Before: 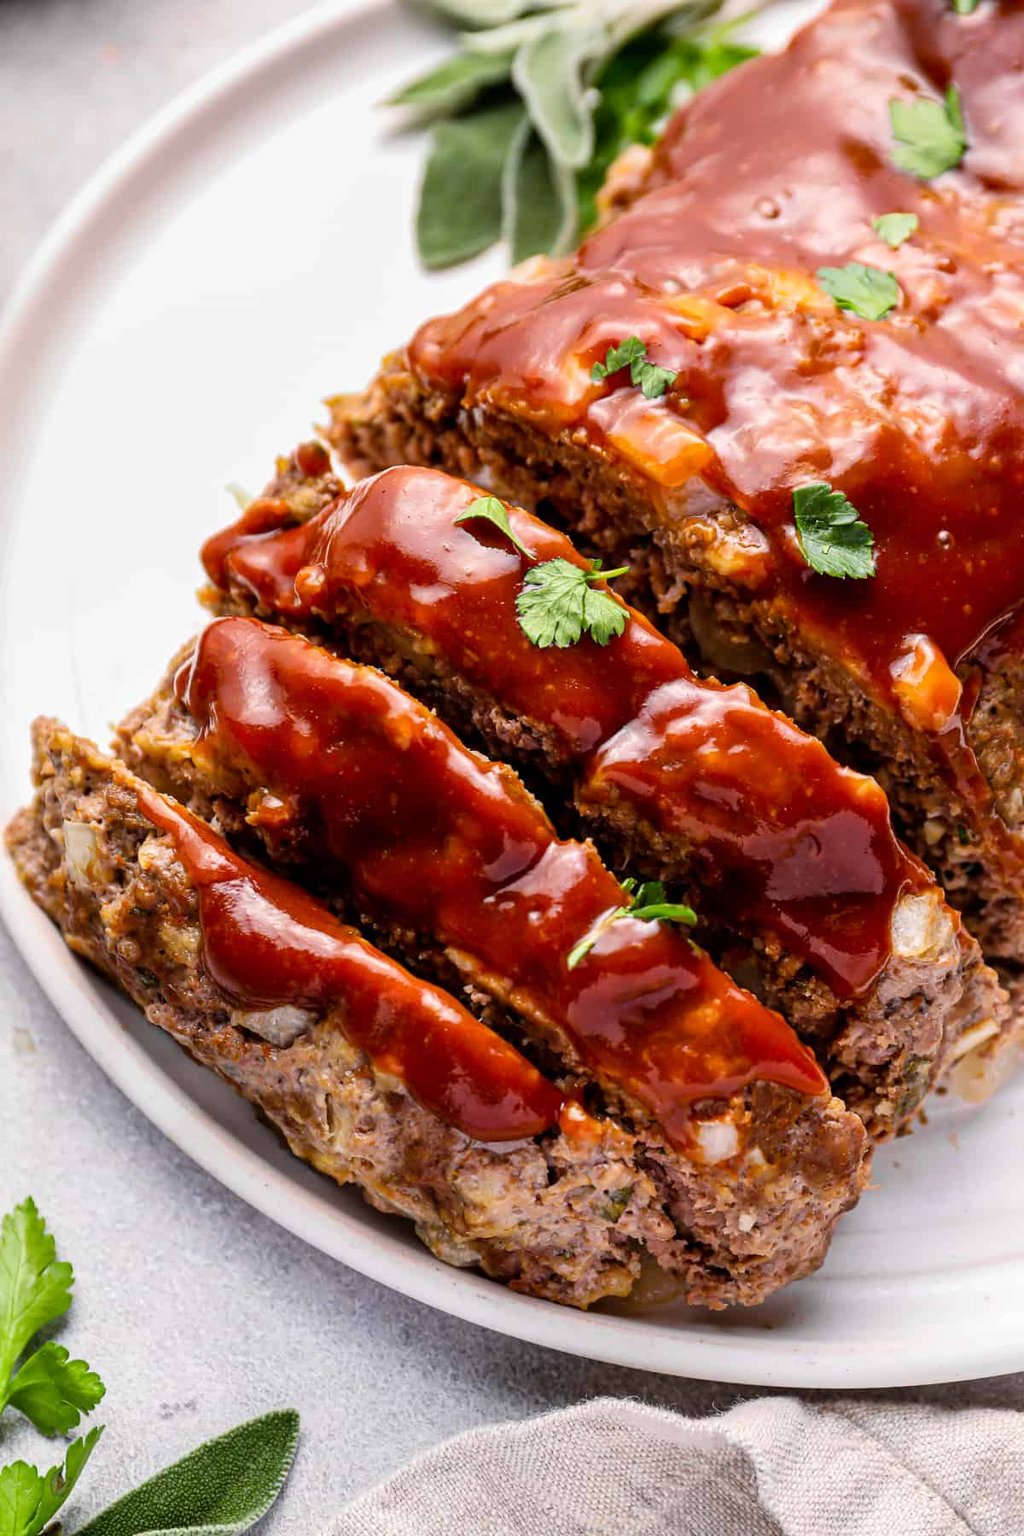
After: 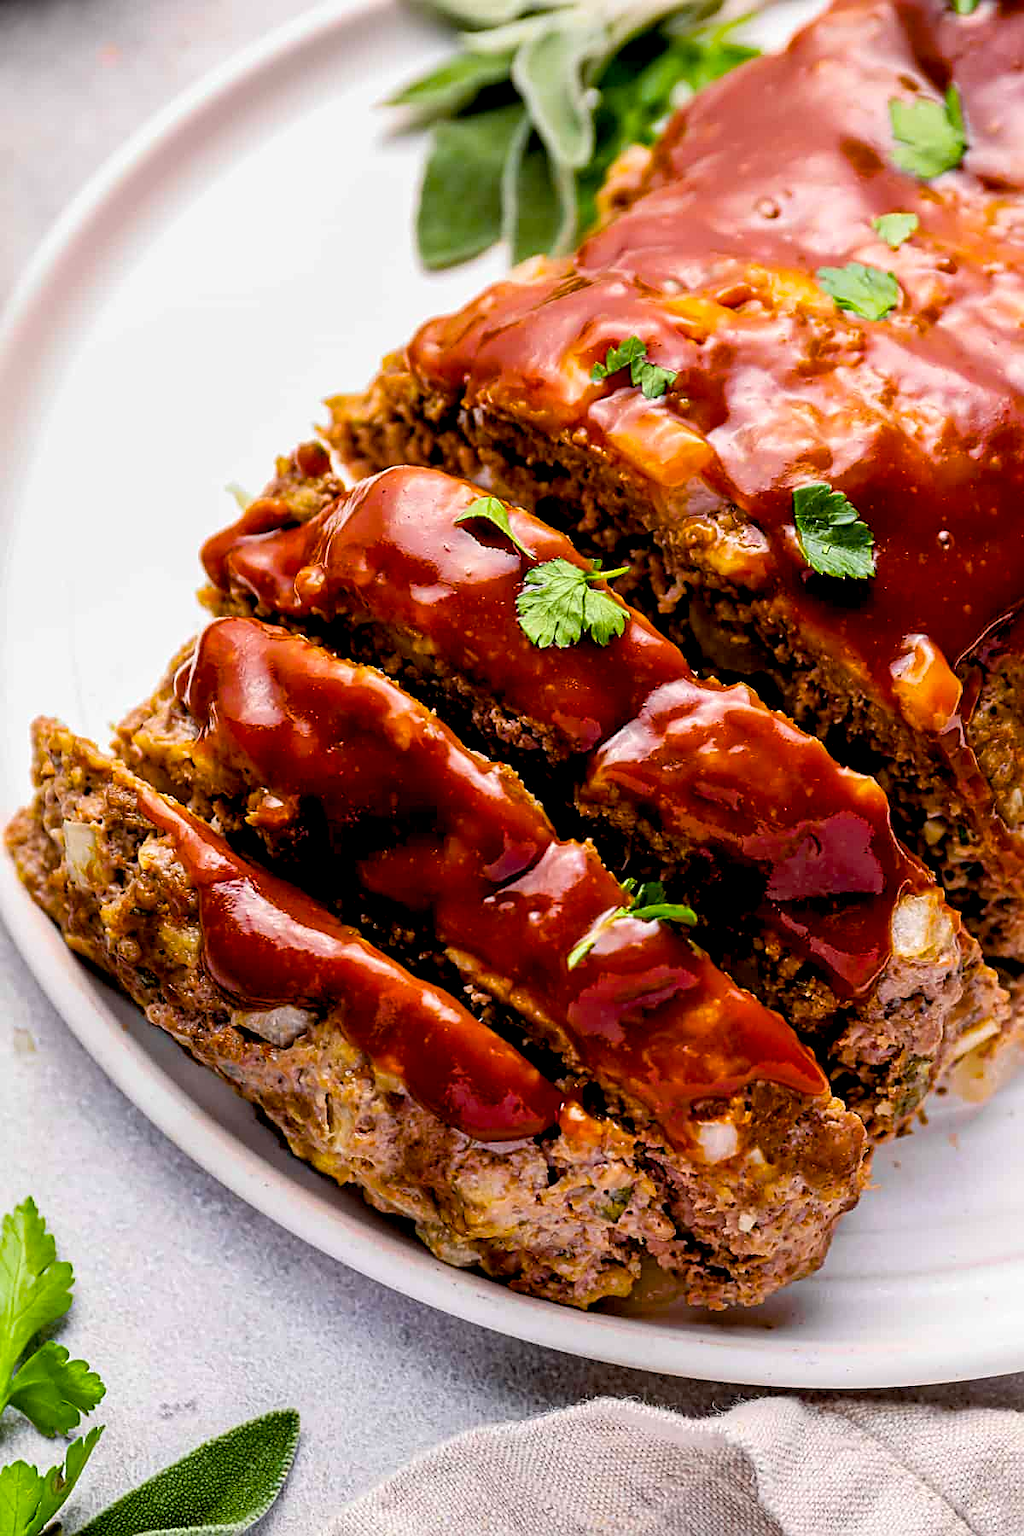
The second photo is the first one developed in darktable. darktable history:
color balance rgb: global offset › luminance -0.852%, perceptual saturation grading › global saturation 30.753%, global vibrance 11.063%
sharpen: on, module defaults
